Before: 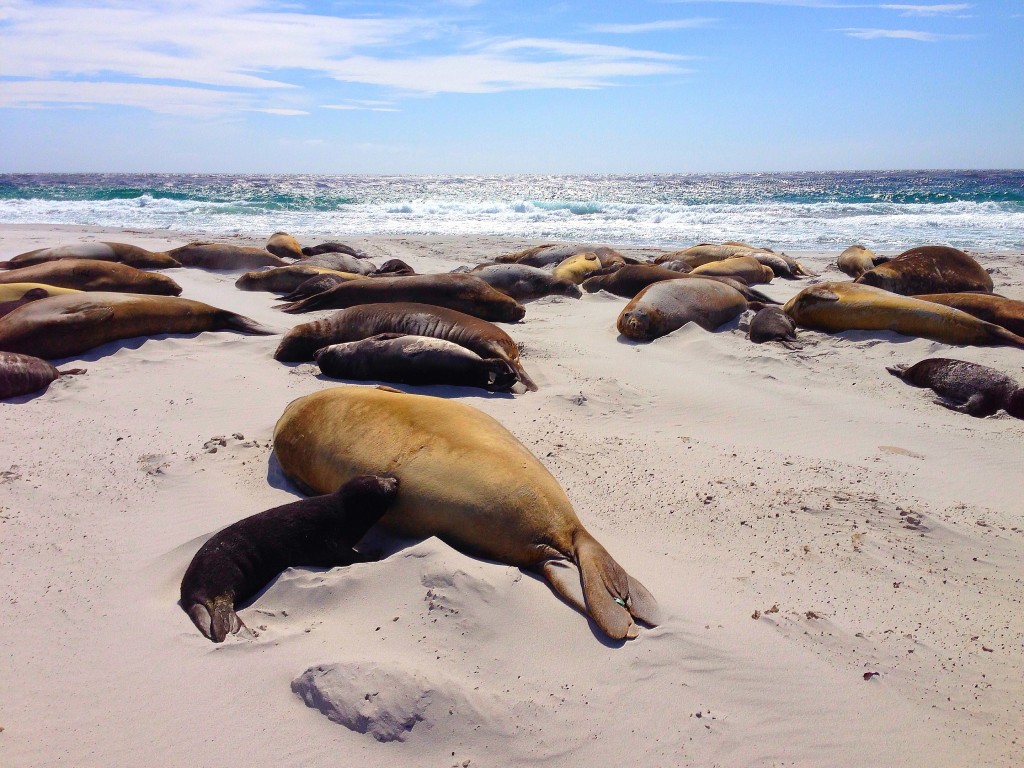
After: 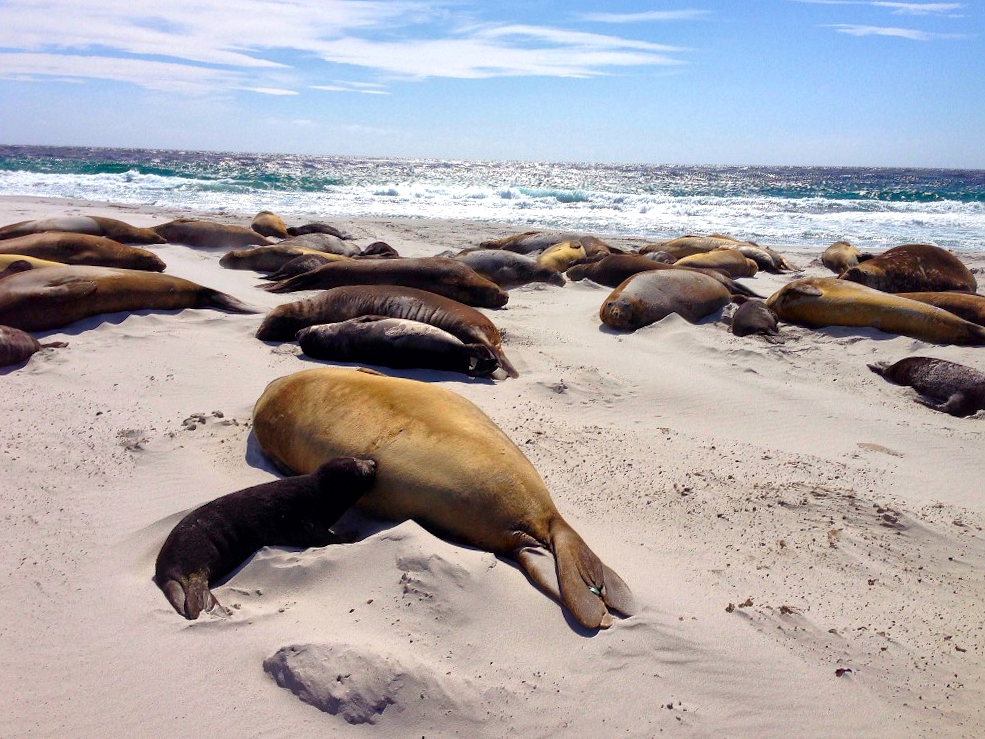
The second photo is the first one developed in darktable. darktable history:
local contrast: mode bilateral grid, contrast 20, coarseness 50, detail 171%, midtone range 0.2
crop and rotate: angle -1.69°
